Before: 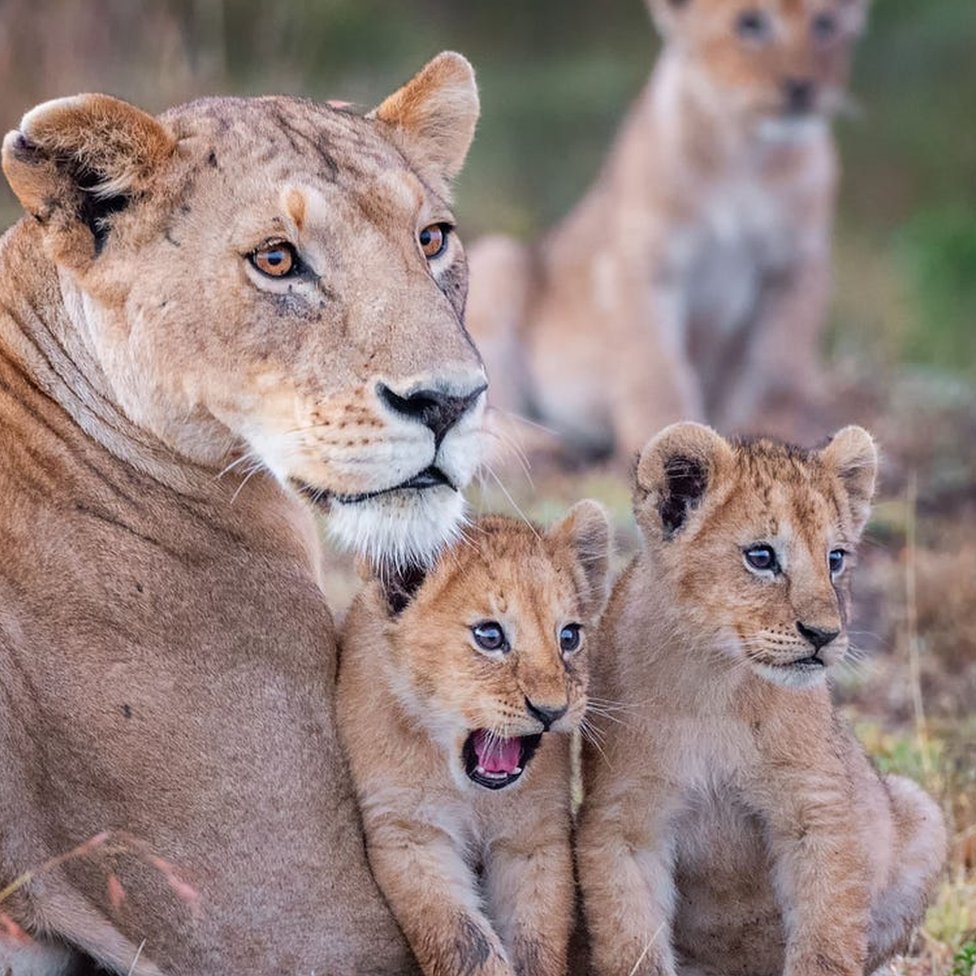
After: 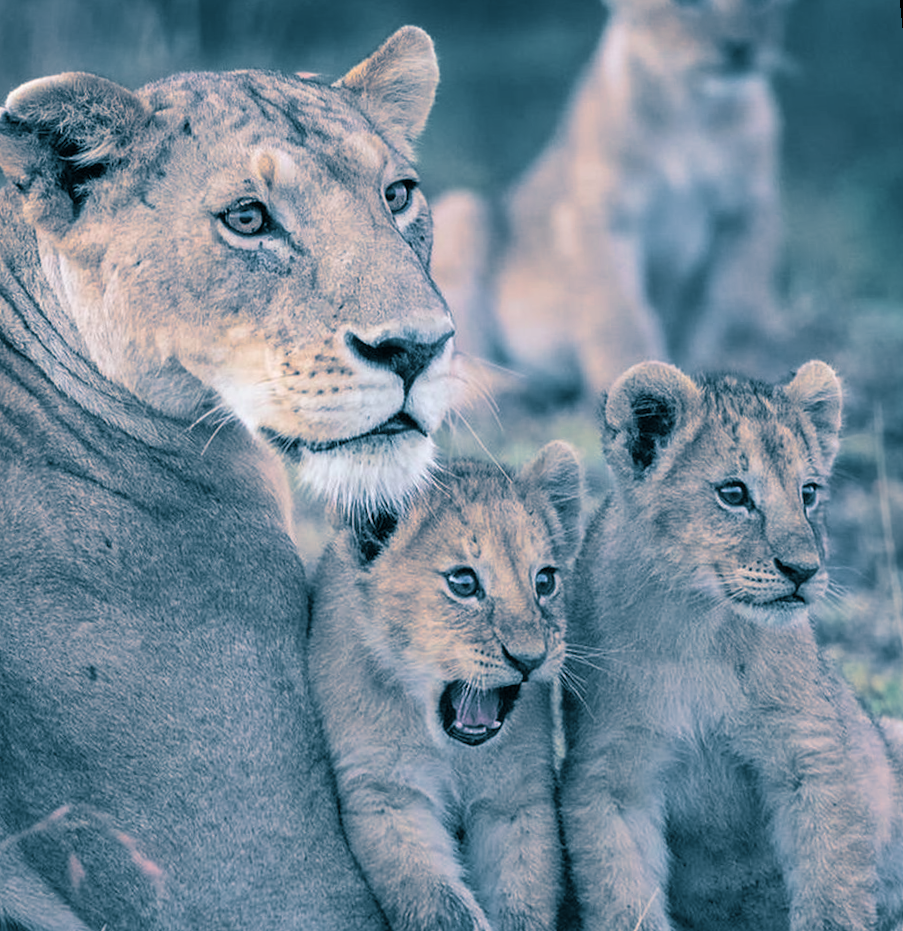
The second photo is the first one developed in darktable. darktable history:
split-toning: shadows › hue 212.4°, balance -70
rotate and perspective: rotation -1.68°, lens shift (vertical) -0.146, crop left 0.049, crop right 0.912, crop top 0.032, crop bottom 0.96
